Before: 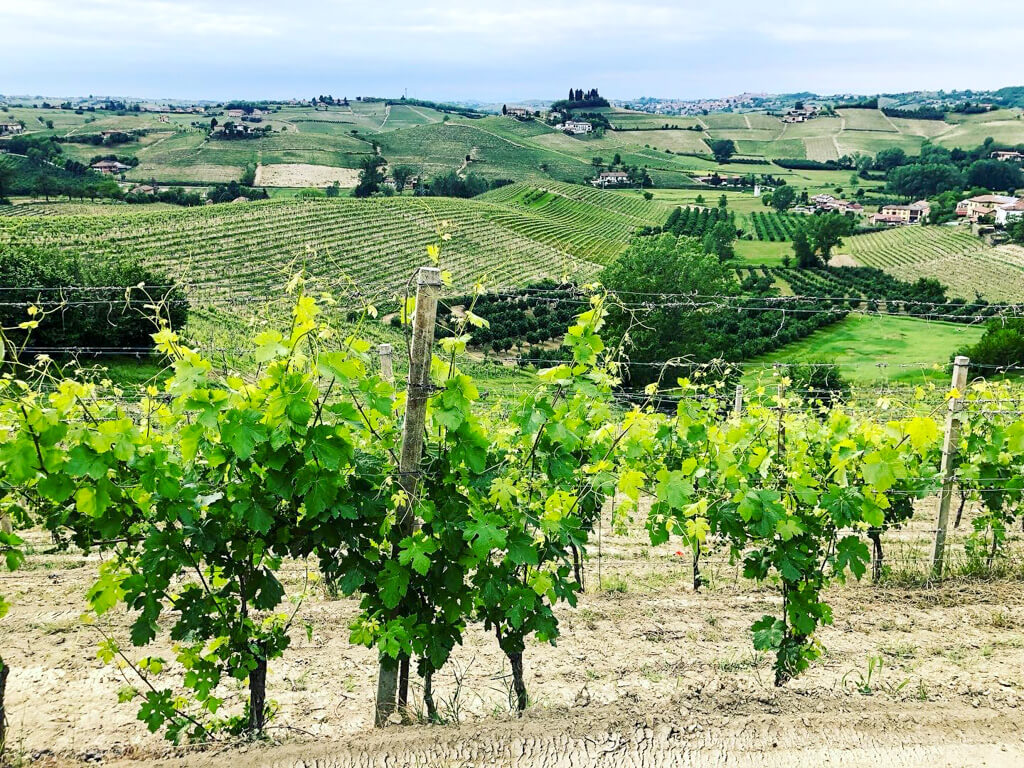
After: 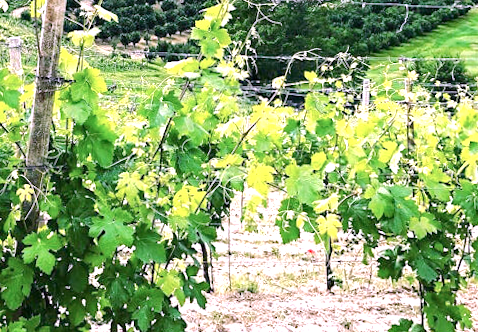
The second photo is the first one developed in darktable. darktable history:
crop: left 35.03%, top 36.625%, right 14.663%, bottom 20.057%
haze removal: compatibility mode true, adaptive false
color correction: highlights a* 15.46, highlights b* -20.56
rotate and perspective: rotation 0.215°, lens shift (vertical) -0.139, crop left 0.069, crop right 0.939, crop top 0.002, crop bottom 0.996
base curve: curves: ch0 [(0, 0) (0.235, 0.266) (0.503, 0.496) (0.786, 0.72) (1, 1)]
exposure: exposure 0.722 EV, compensate highlight preservation false
contrast brightness saturation: contrast 0.07
